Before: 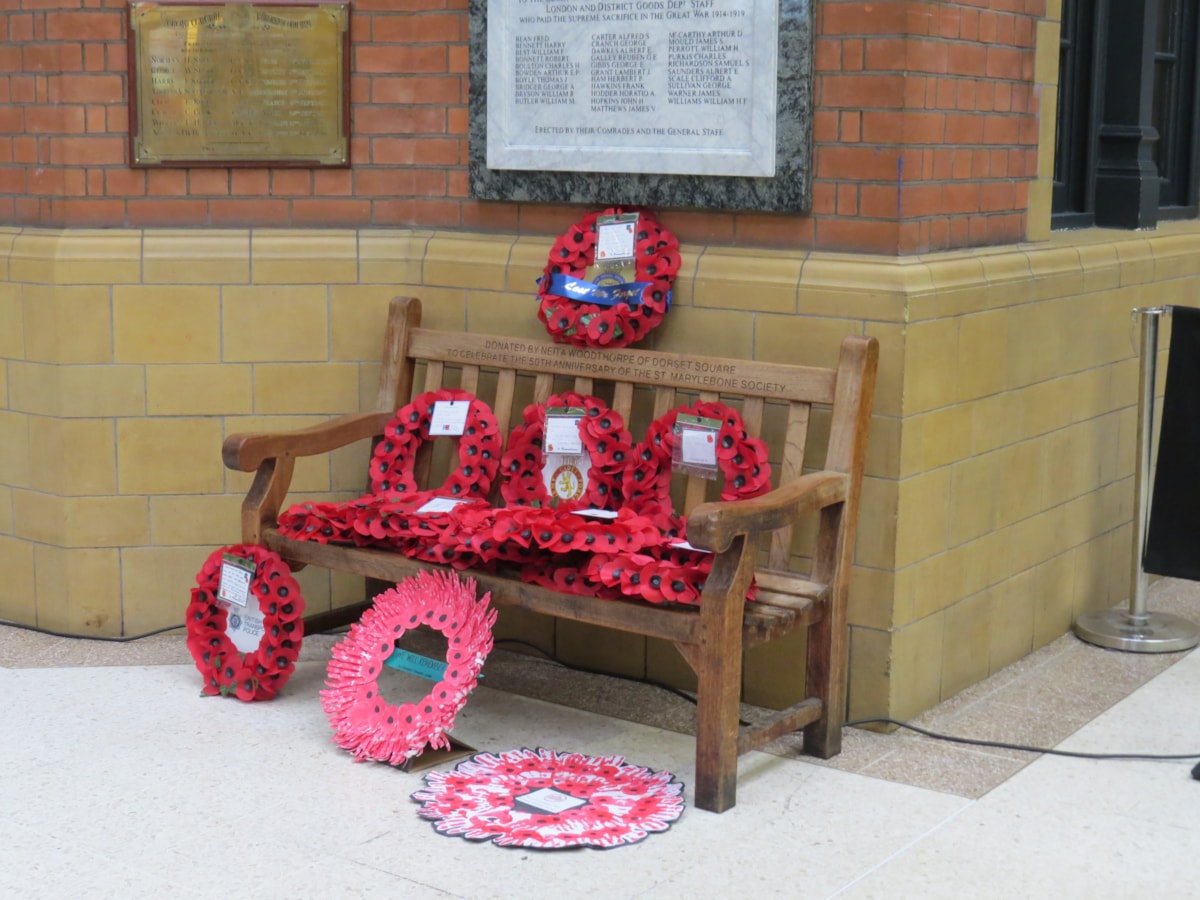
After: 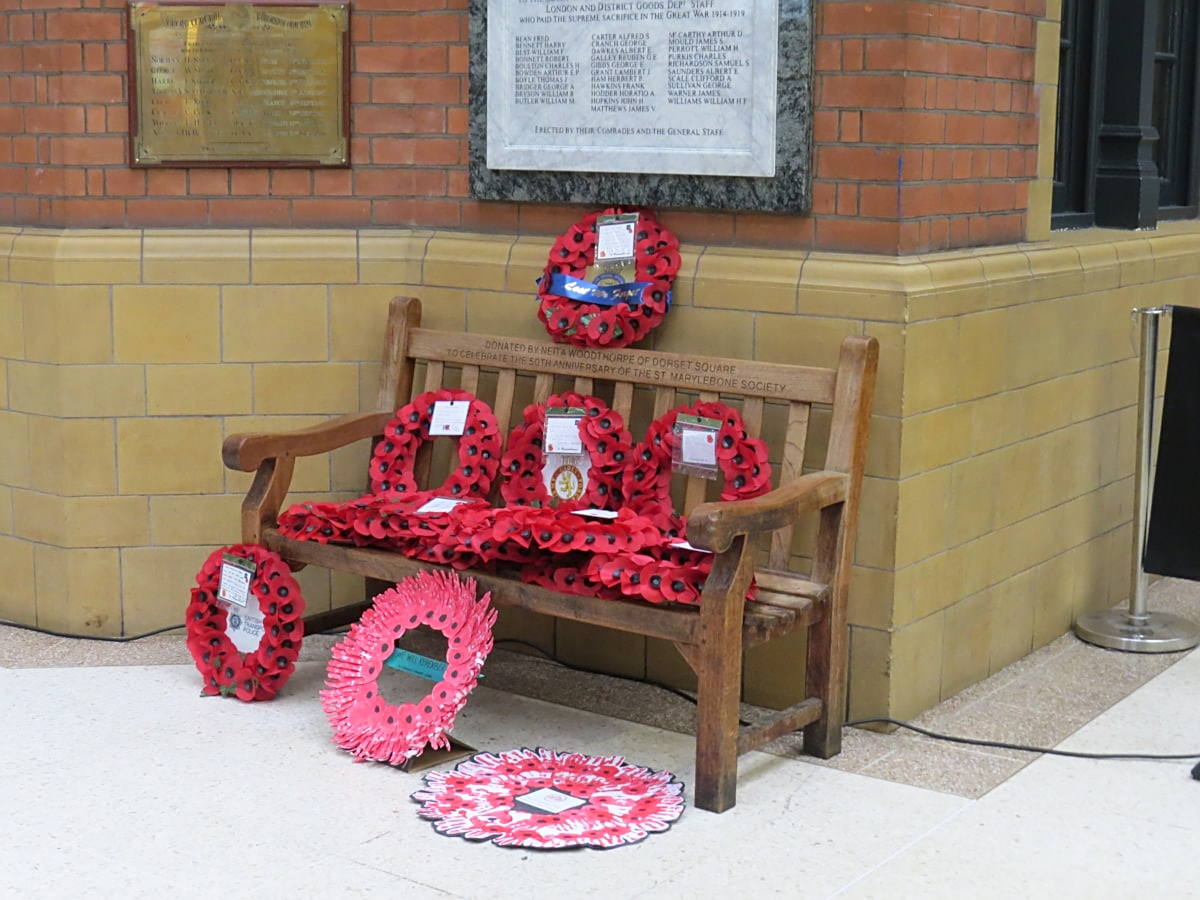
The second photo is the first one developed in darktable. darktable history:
shadows and highlights: shadows -1.28, highlights 38.34
sharpen: on, module defaults
